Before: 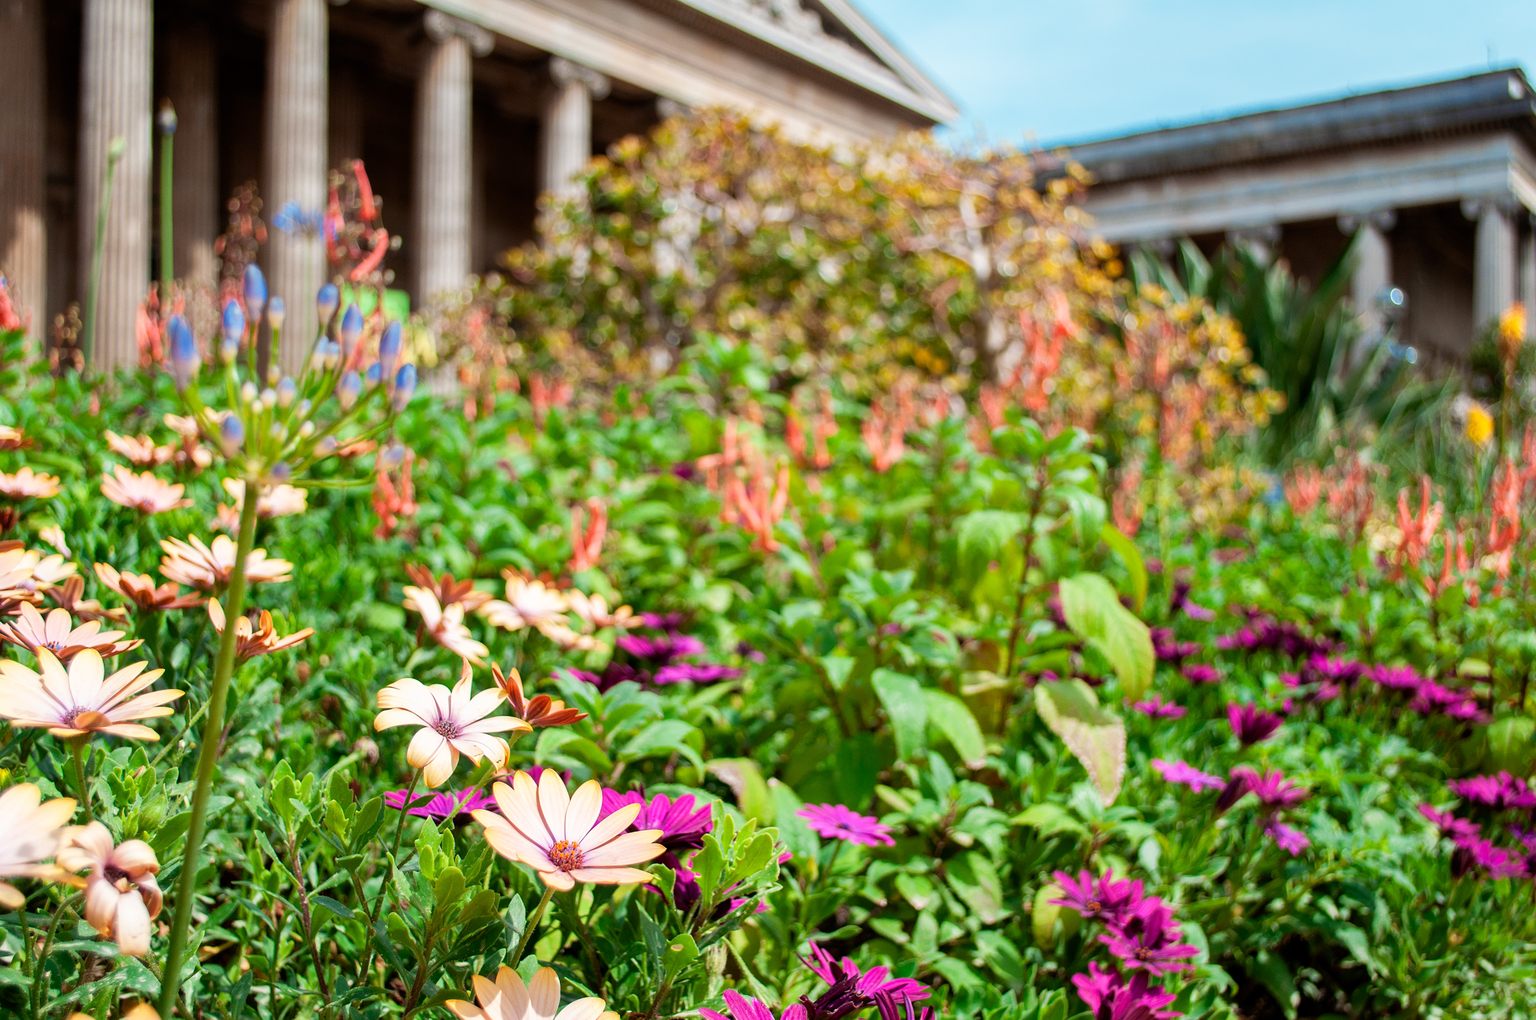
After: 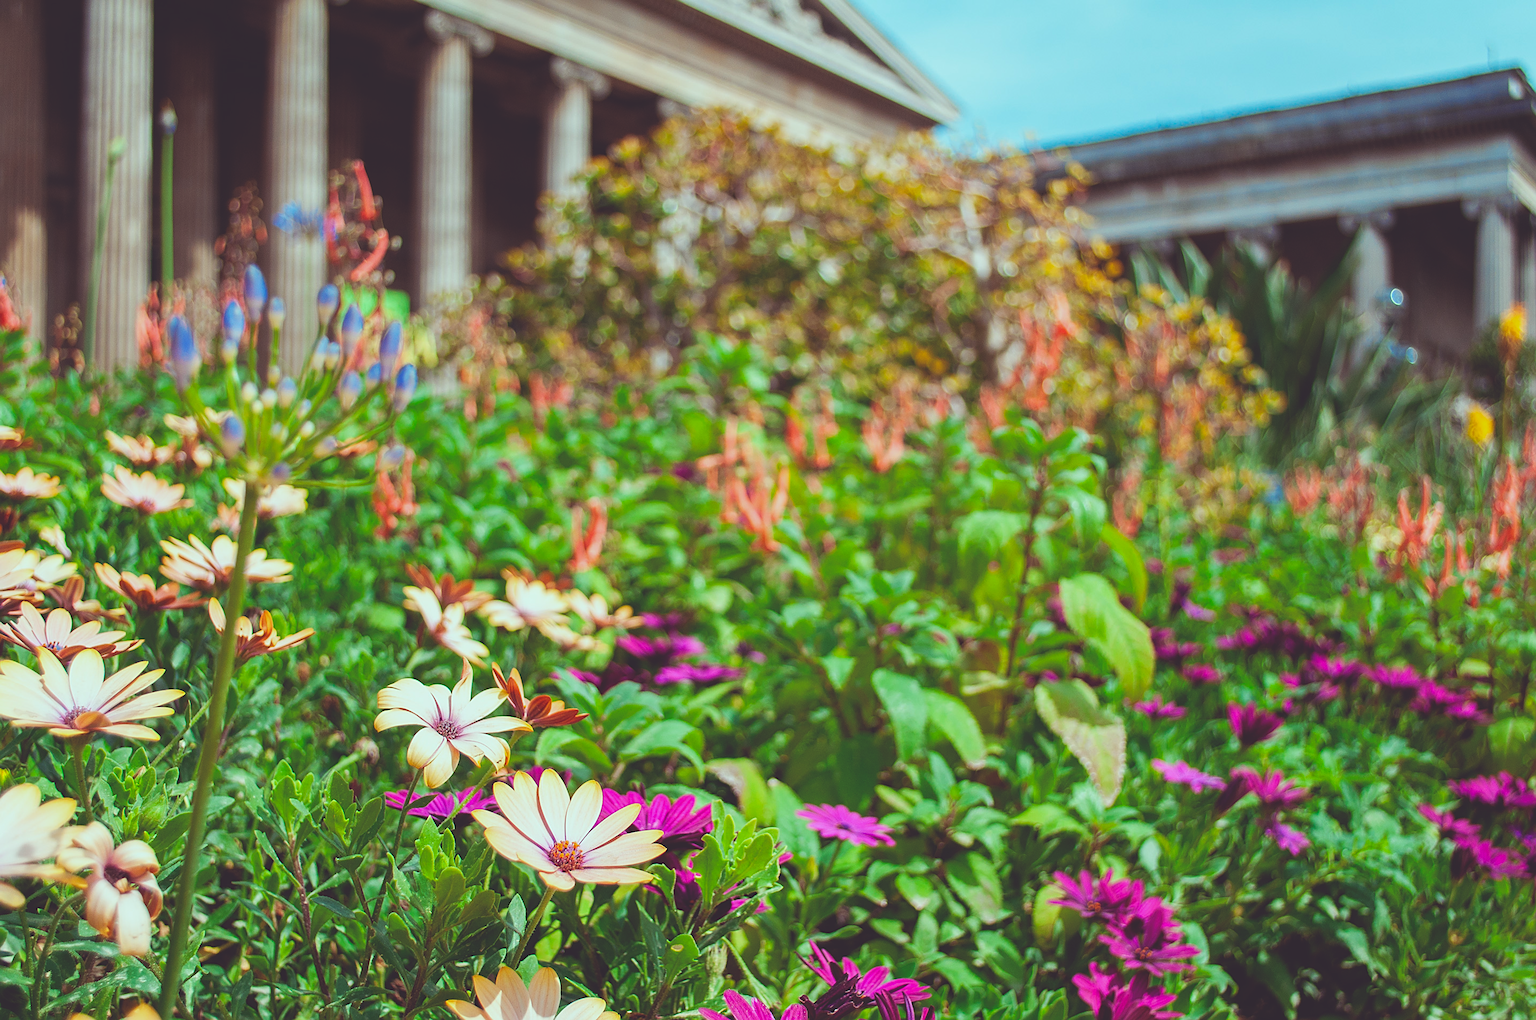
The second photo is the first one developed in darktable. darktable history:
sharpen: on, module defaults
color balance rgb: shadows lift › luminance 0.49%, shadows lift › chroma 6.83%, shadows lift › hue 300.29°, power › hue 208.98°, highlights gain › luminance 20.24%, highlights gain › chroma 2.73%, highlights gain › hue 173.85°, perceptual saturation grading › global saturation 18.05%
exposure: black level correction -0.036, exposure -0.497 EV, compensate highlight preservation false
